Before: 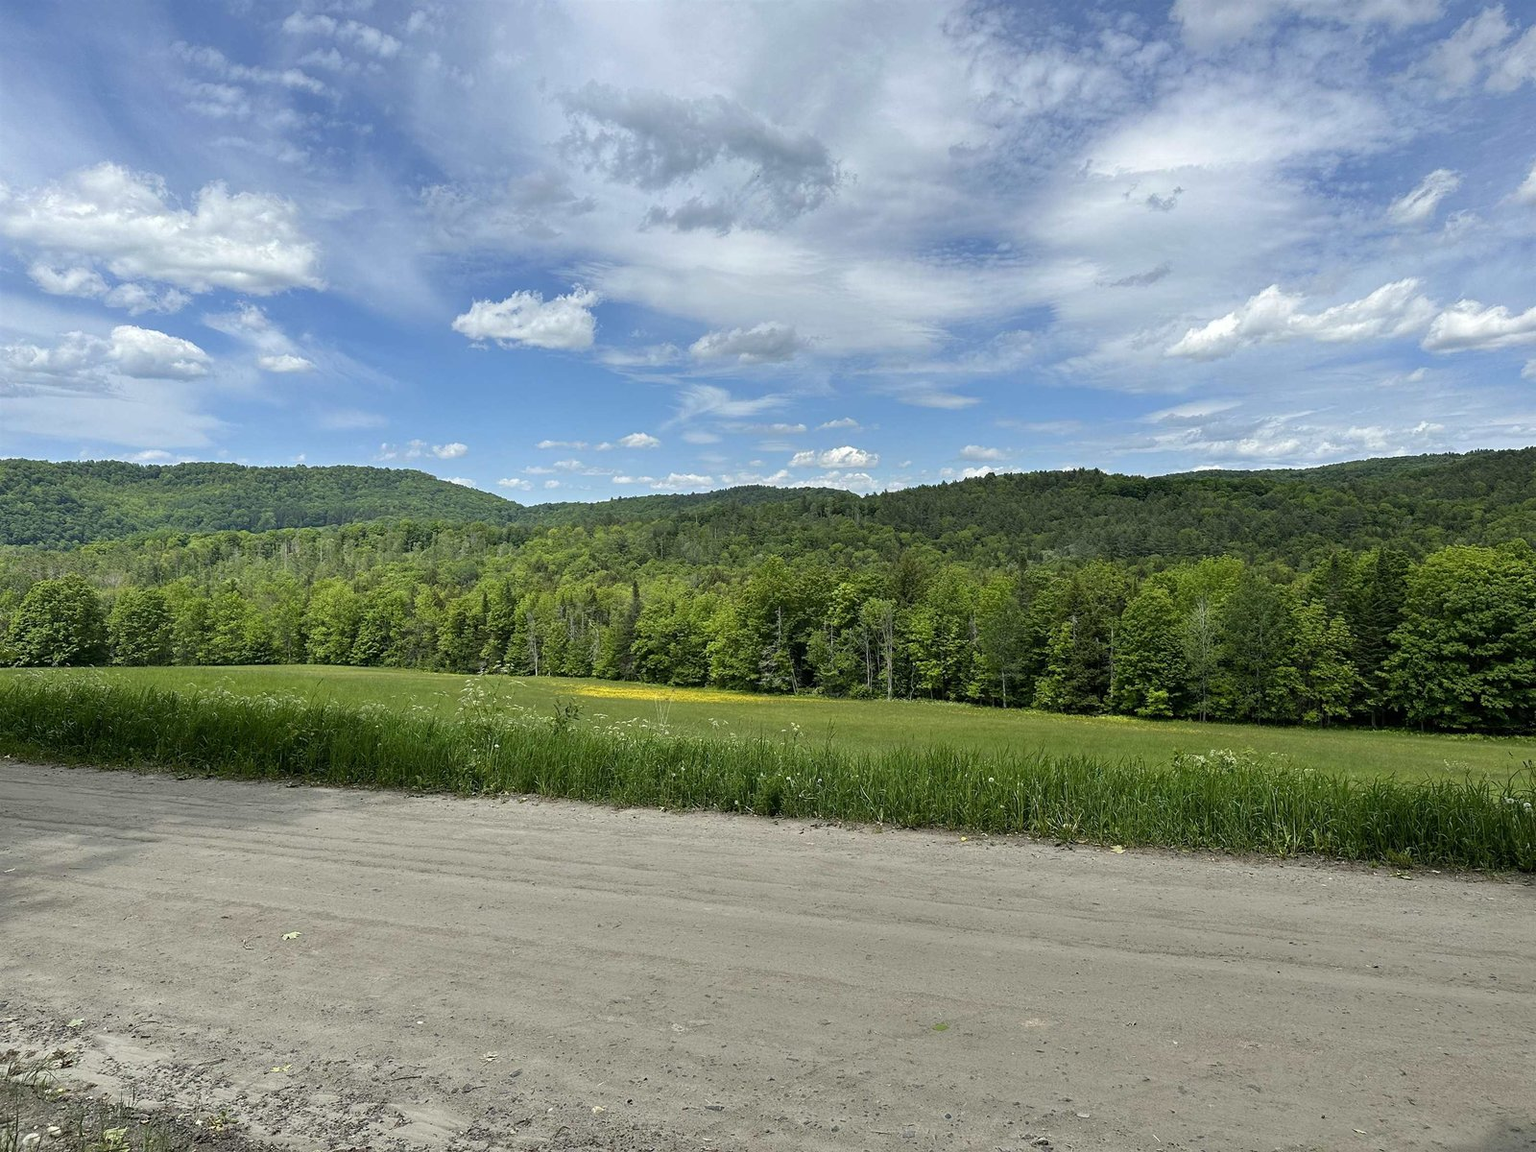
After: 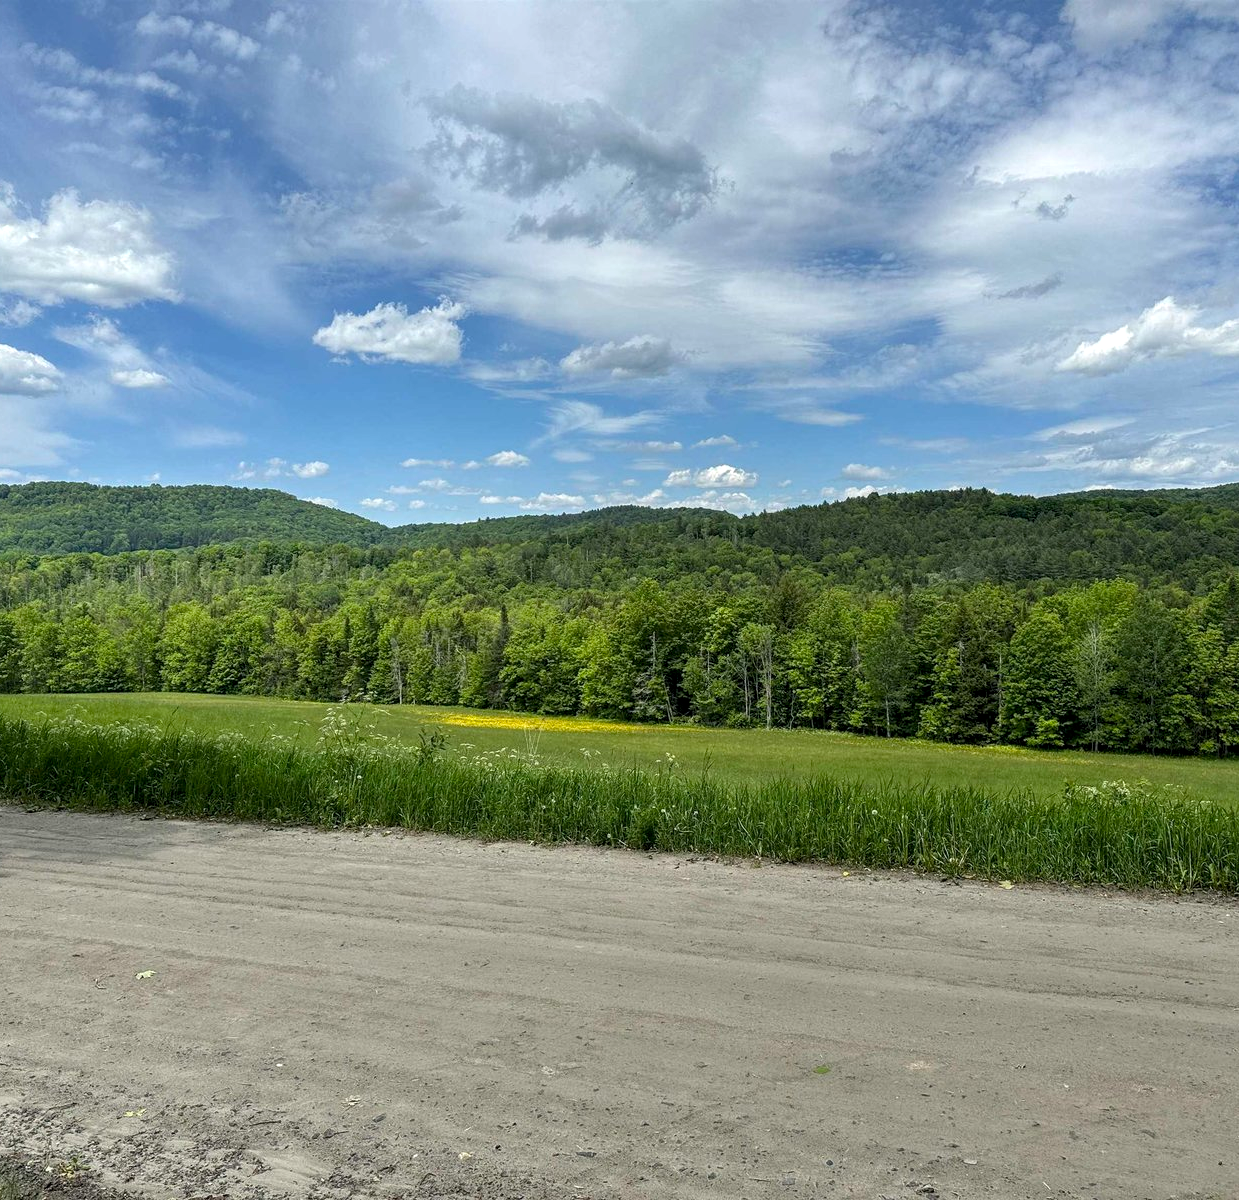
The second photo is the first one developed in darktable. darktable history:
crop: left 9.88%, right 12.664%
local contrast: on, module defaults
